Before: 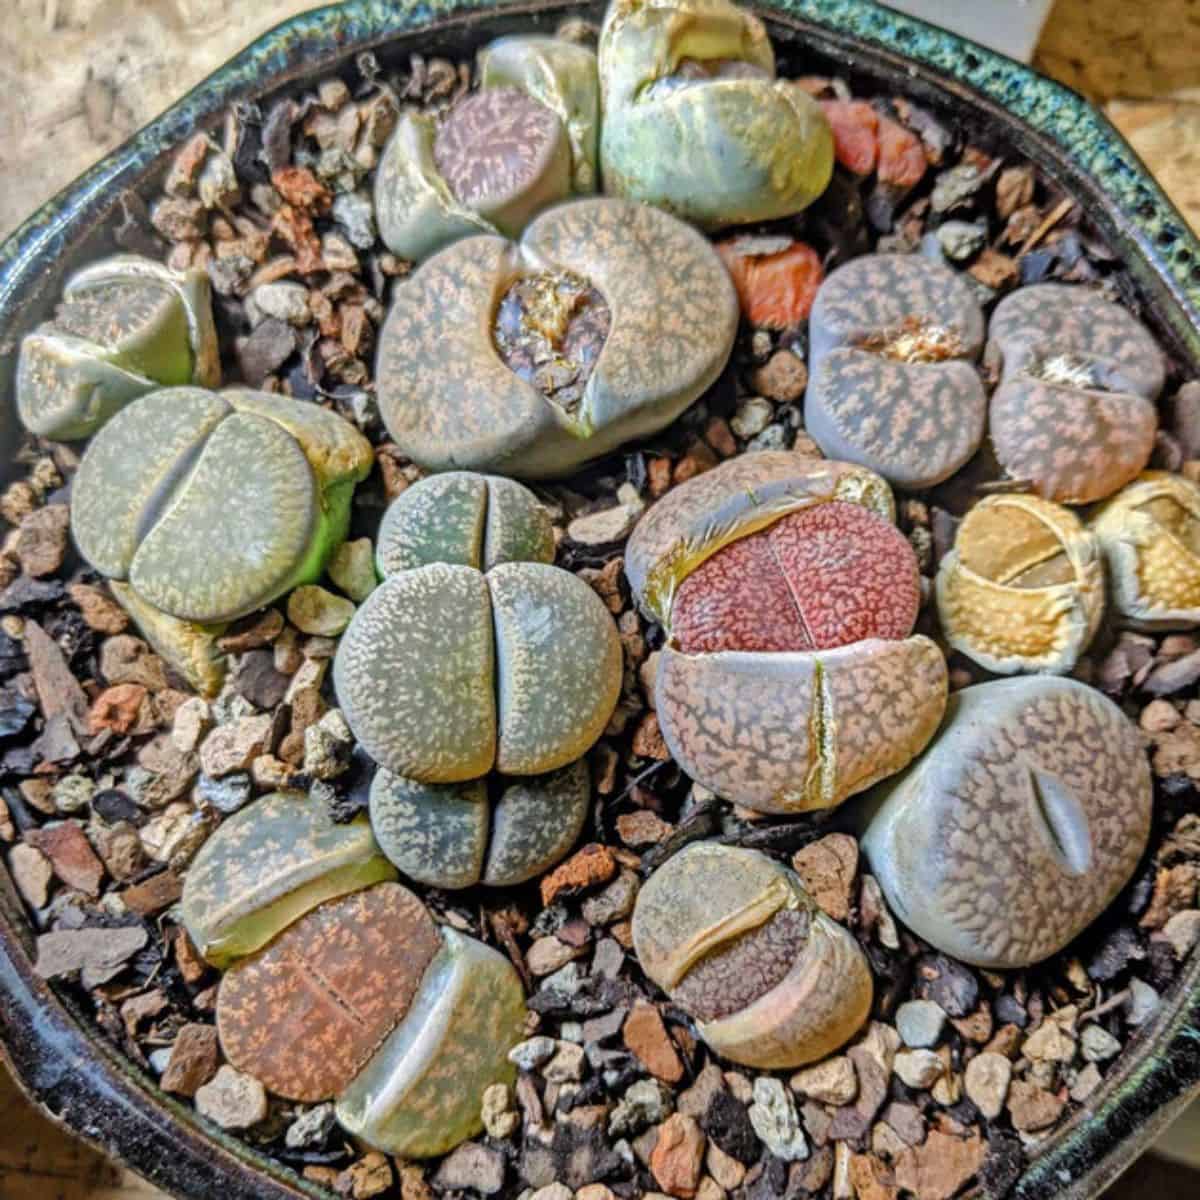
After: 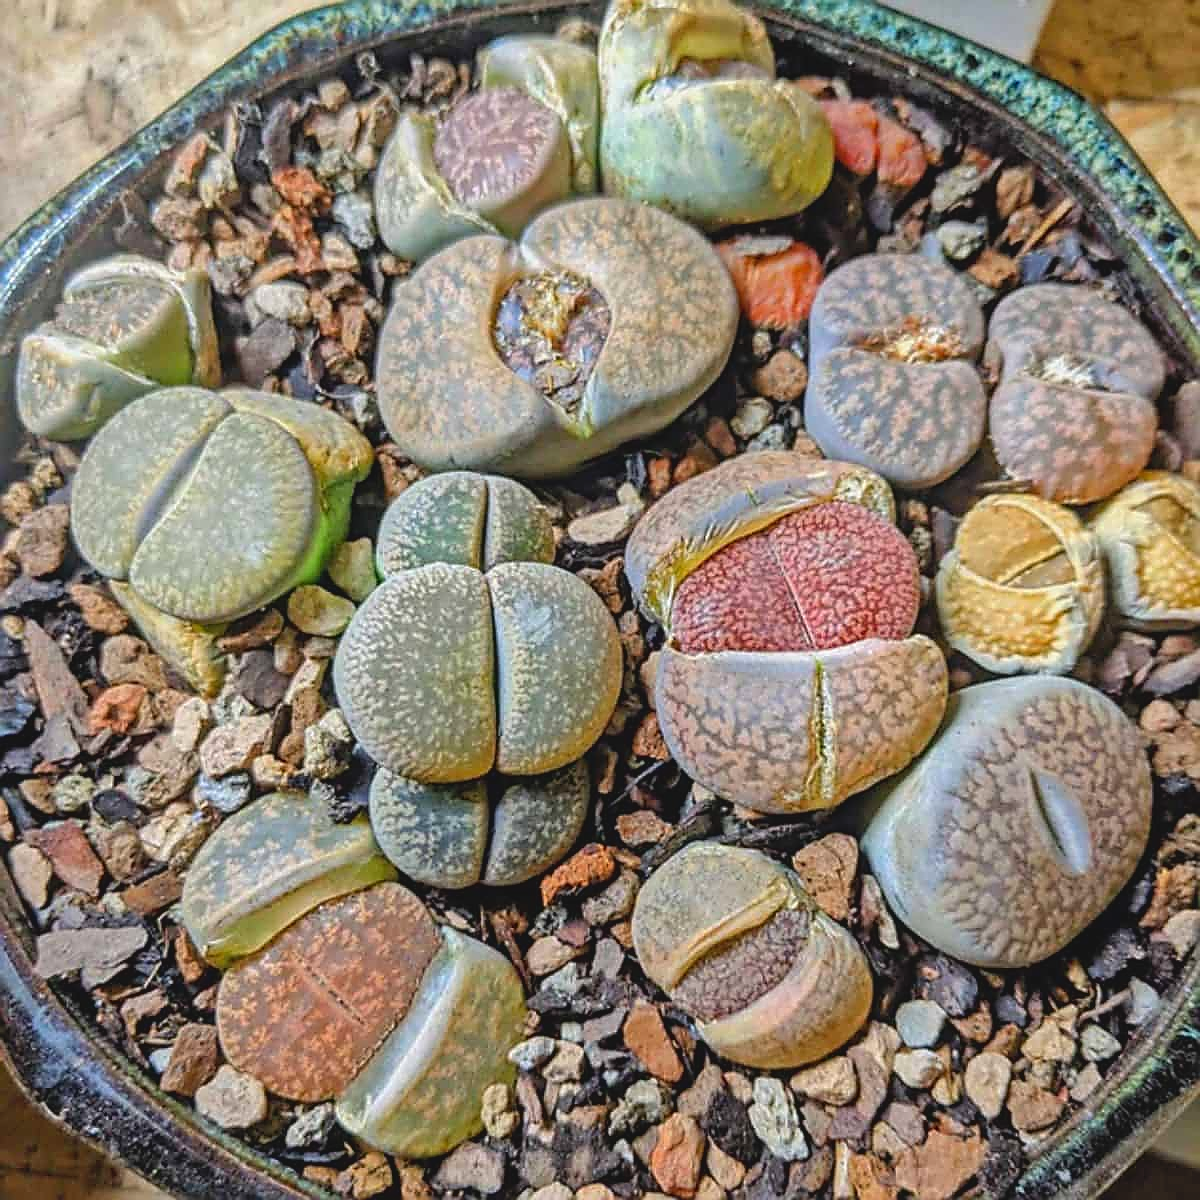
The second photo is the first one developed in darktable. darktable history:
contrast brightness saturation: contrast -0.098, brightness 0.043, saturation 0.084
sharpen: radius 1.413, amount 1.25, threshold 0.737
